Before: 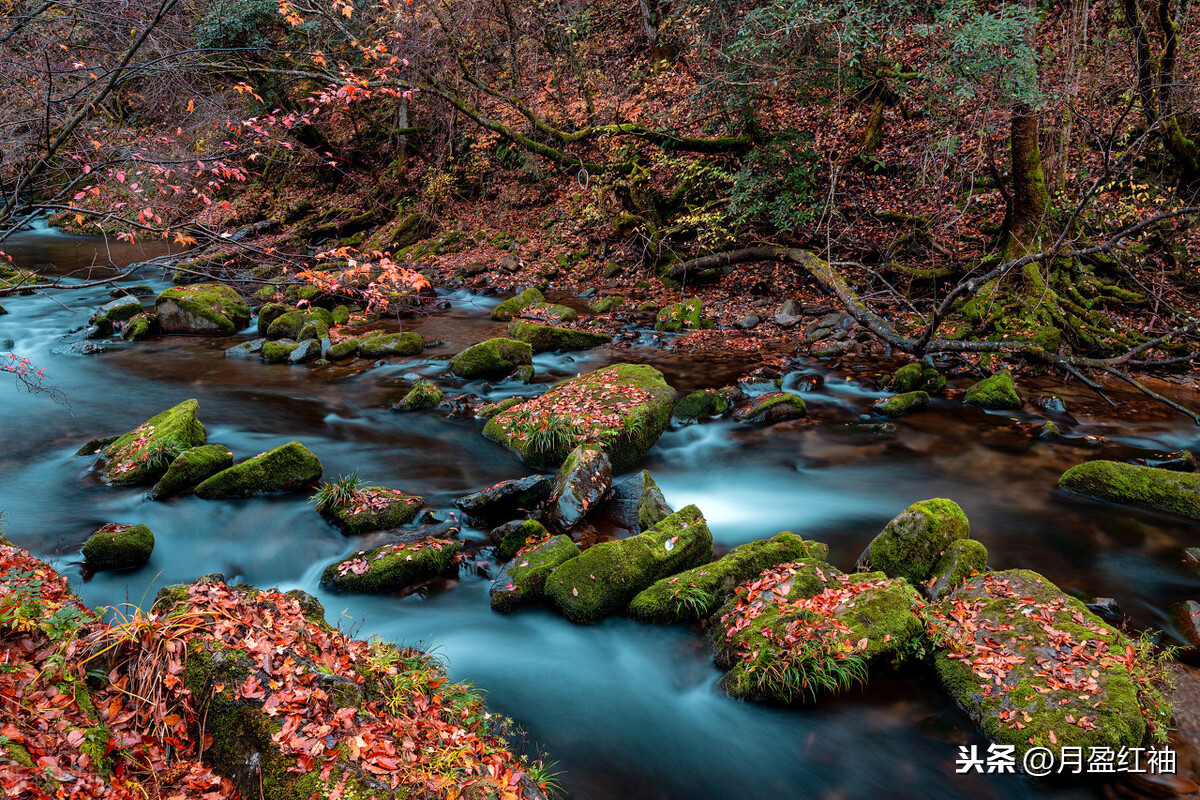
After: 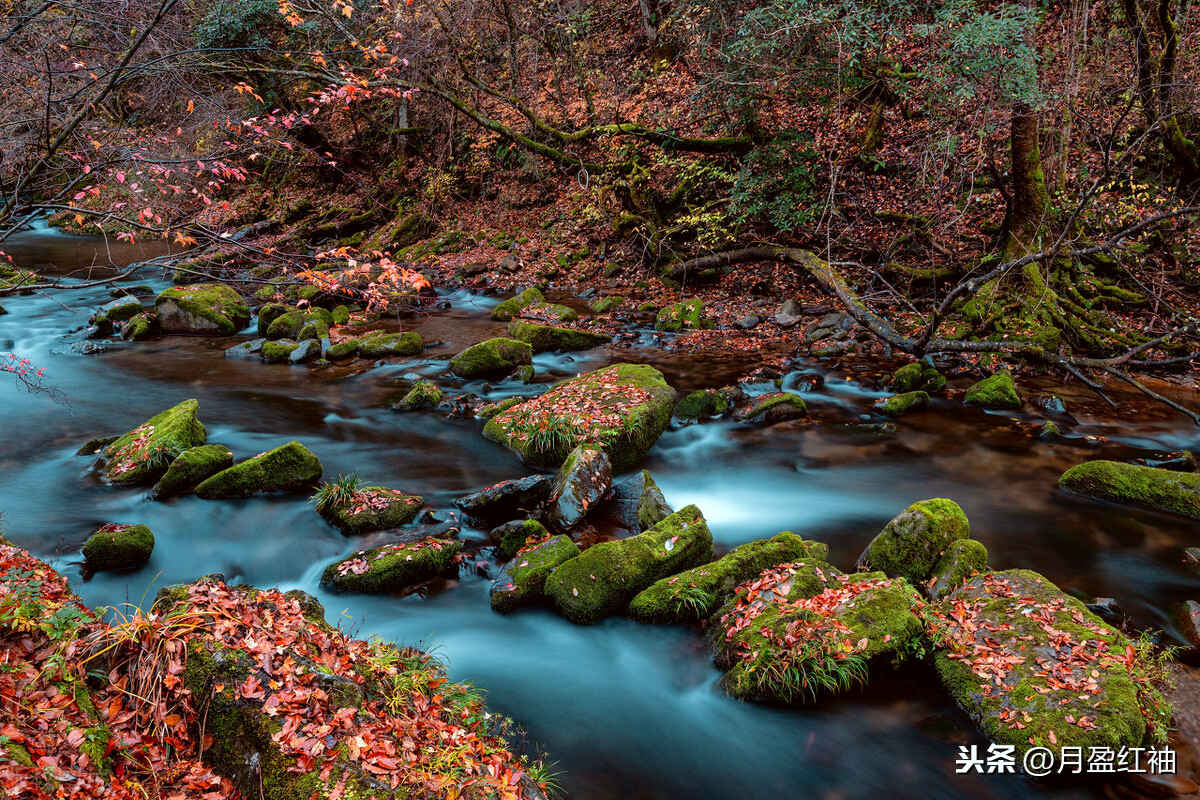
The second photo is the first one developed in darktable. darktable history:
color correction: highlights a* -2.93, highlights b* -1.93, shadows a* 2.54, shadows b* 2.64
